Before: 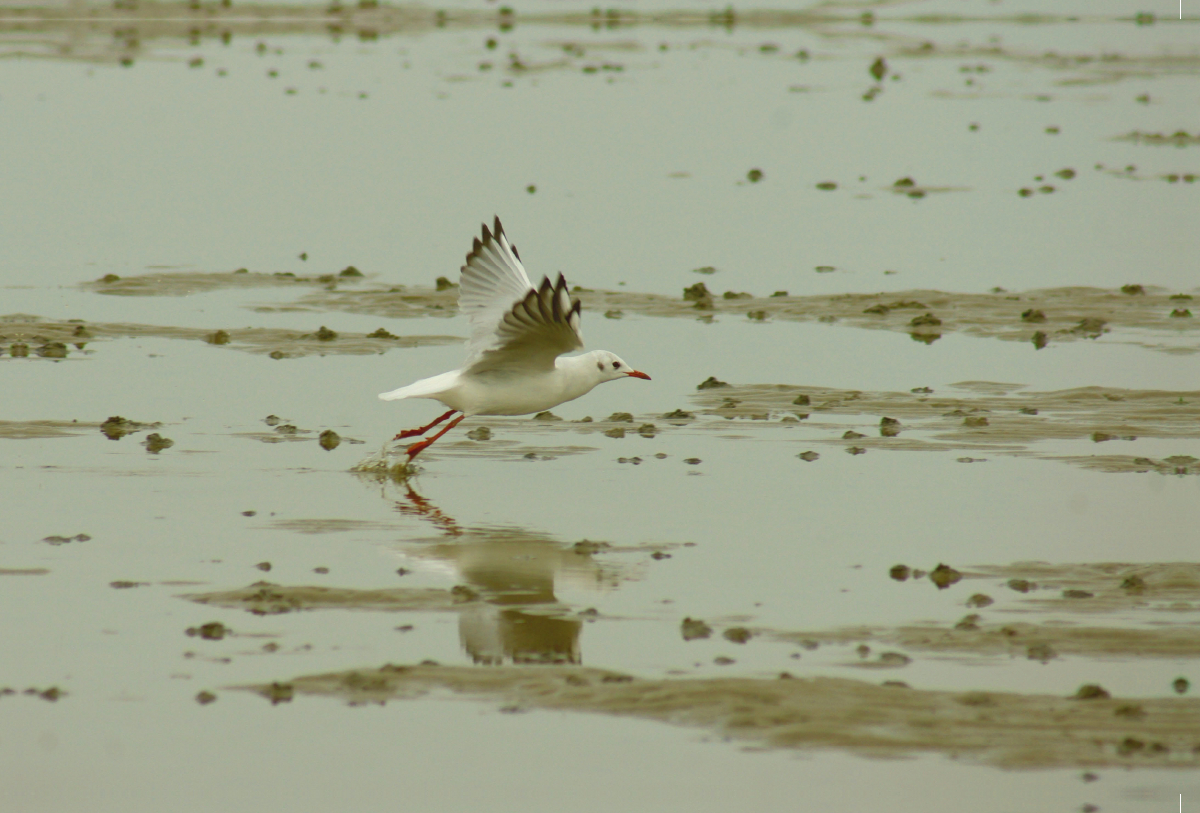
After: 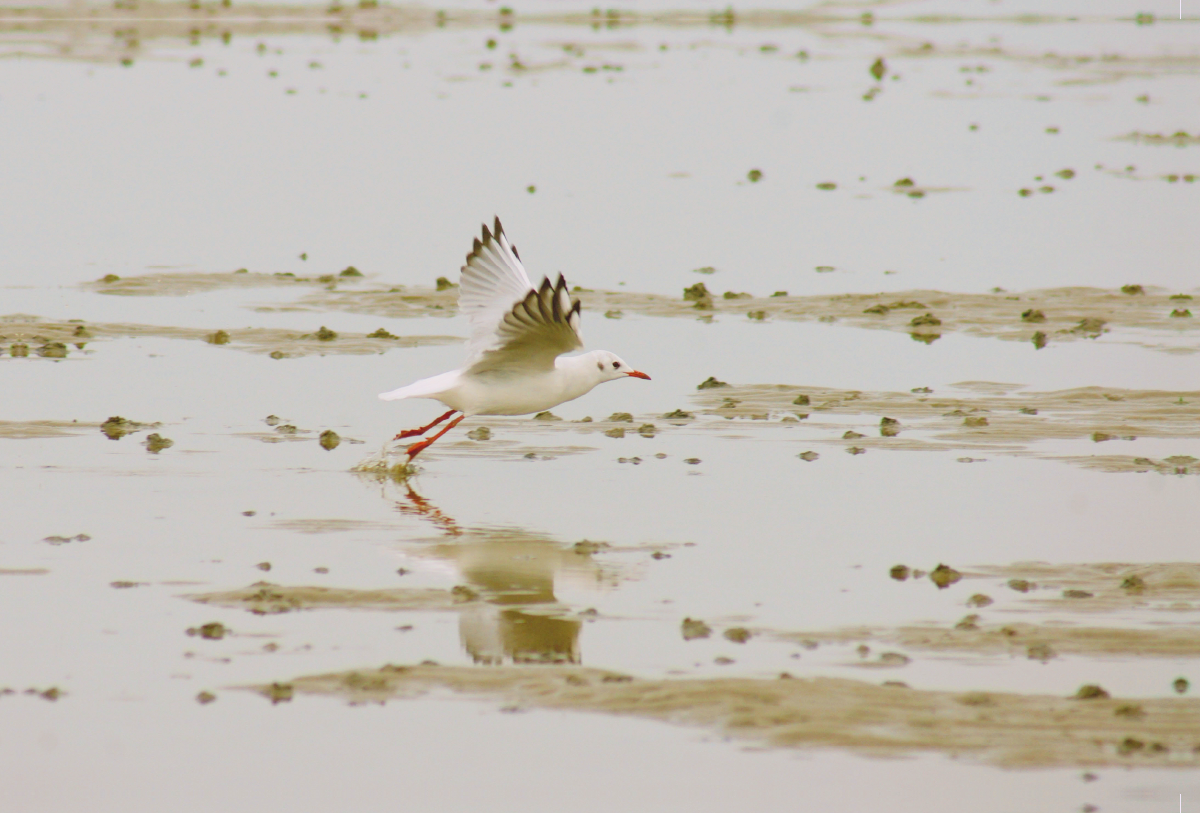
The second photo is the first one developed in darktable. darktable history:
filmic rgb: black relative exposure -7.65 EV, white relative exposure 4.56 EV, hardness 3.61
white balance: red 1.066, blue 1.119
exposure: black level correction 0, exposure 0.9 EV, compensate highlight preservation false
tone equalizer: on, module defaults
